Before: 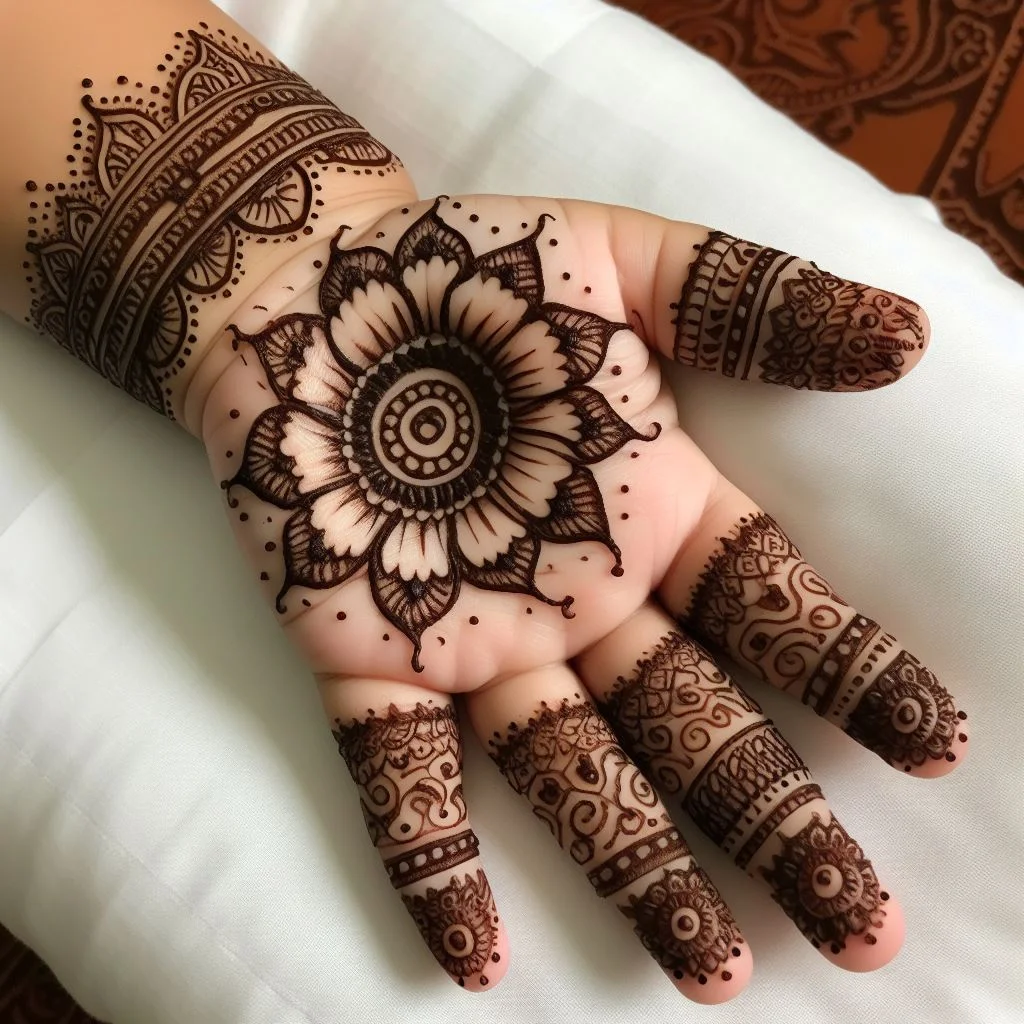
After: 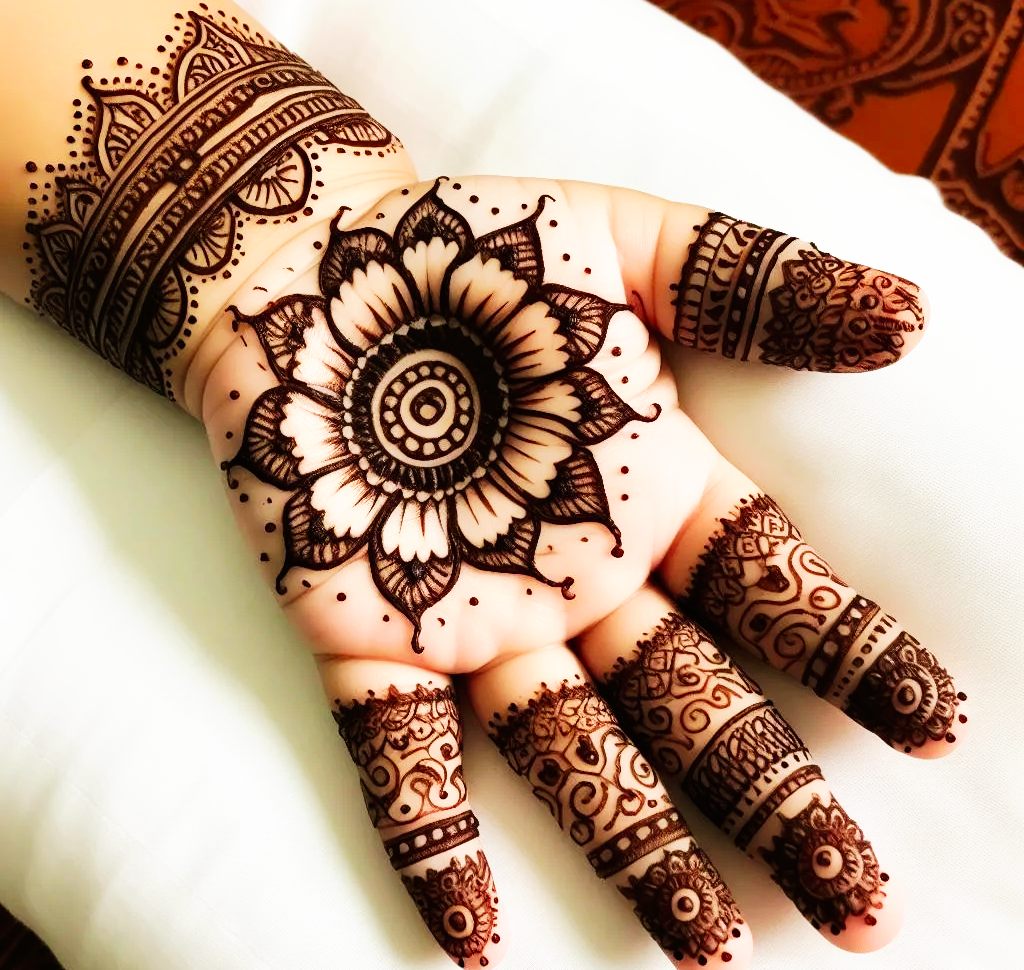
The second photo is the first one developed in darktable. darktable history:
crop and rotate: top 1.914%, bottom 3.282%
exposure: exposure -0.172 EV, compensate highlight preservation false
base curve: curves: ch0 [(0, 0) (0.007, 0.004) (0.027, 0.03) (0.046, 0.07) (0.207, 0.54) (0.442, 0.872) (0.673, 0.972) (1, 1)], preserve colors none
tone equalizer: on, module defaults
velvia: on, module defaults
